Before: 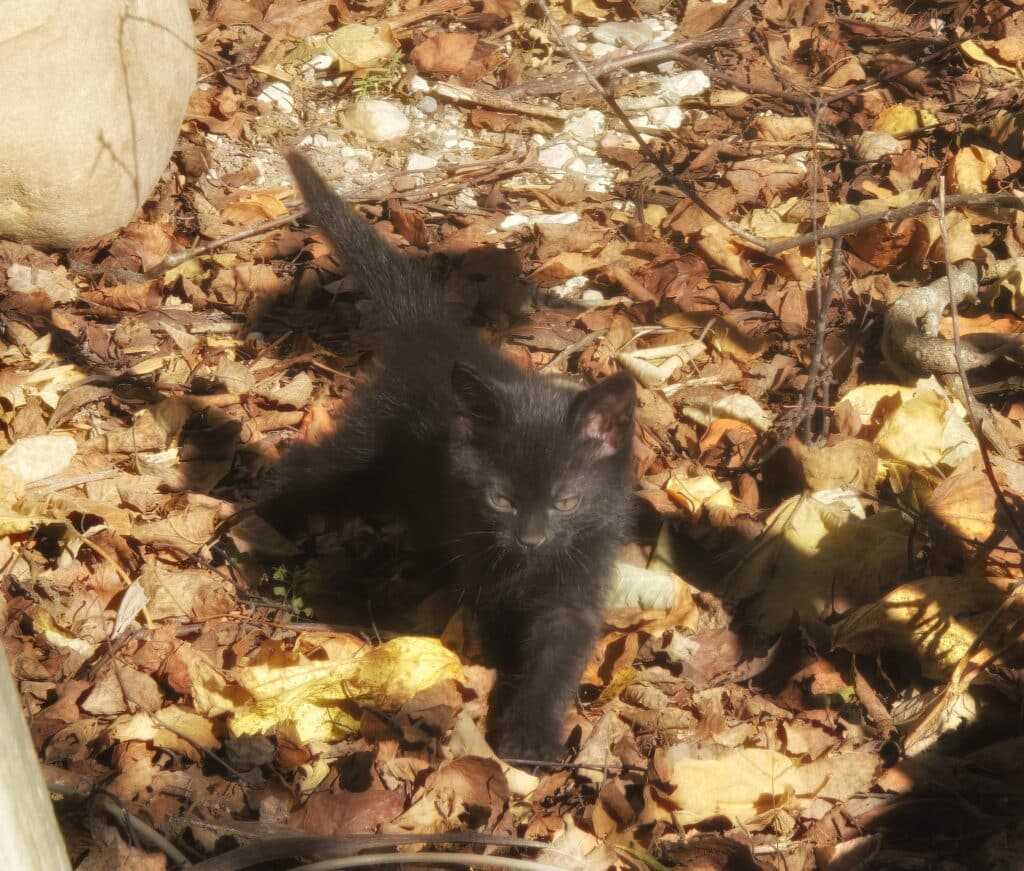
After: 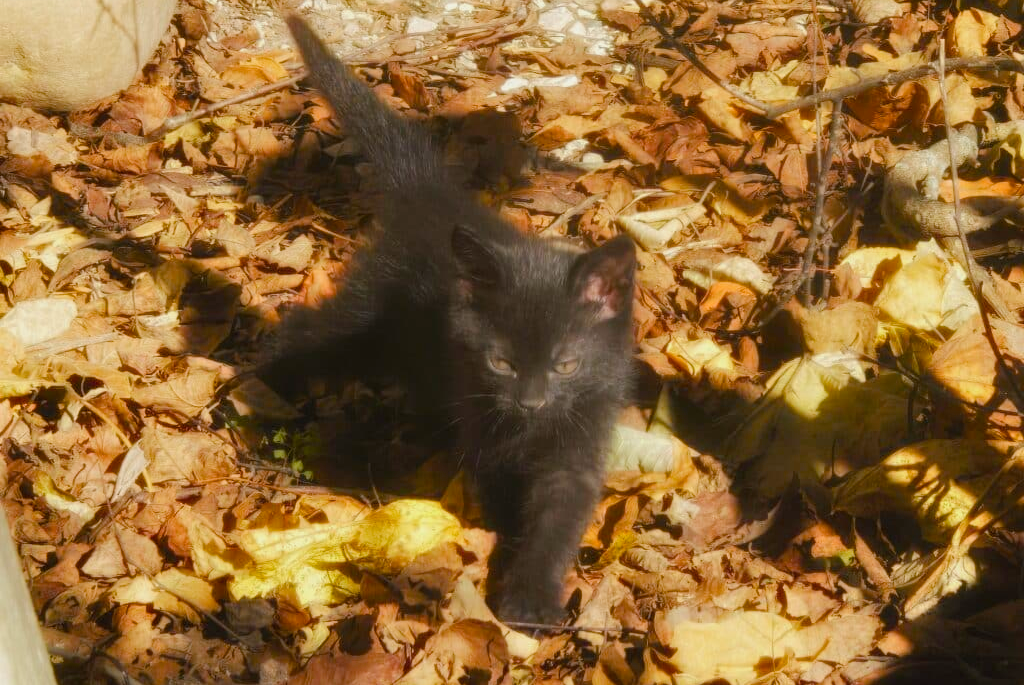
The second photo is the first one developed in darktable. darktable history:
base curve: curves: ch0 [(0, 0) (0.262, 0.32) (0.722, 0.705) (1, 1)]
crop and rotate: top 15.774%, bottom 5.506%
color balance rgb: perceptual saturation grading › global saturation 35%, perceptual saturation grading › highlights -25%, perceptual saturation grading › shadows 25%, global vibrance 10%
exposure: exposure -0.177 EV, compensate highlight preservation false
